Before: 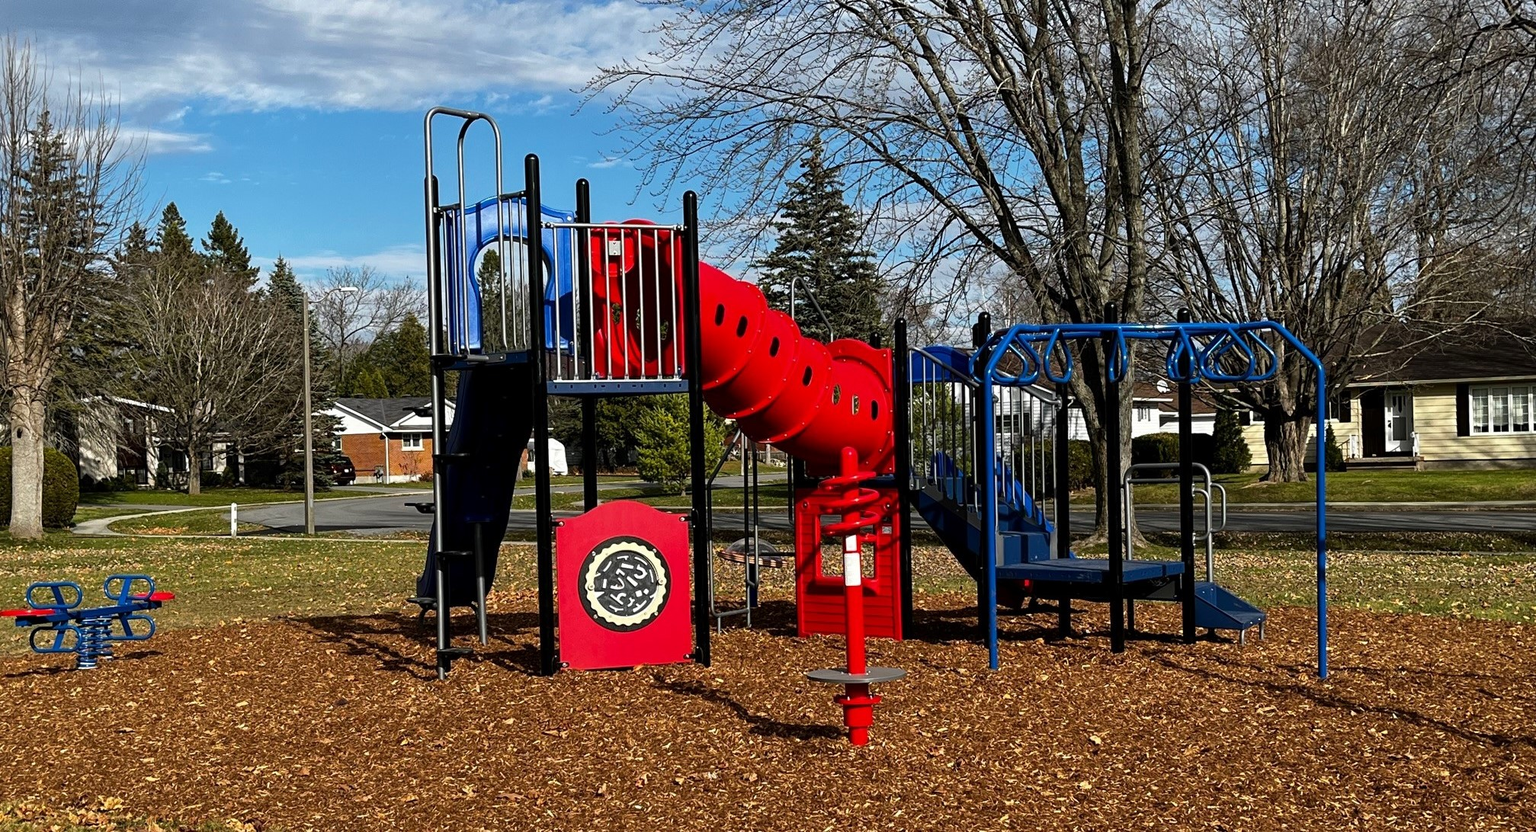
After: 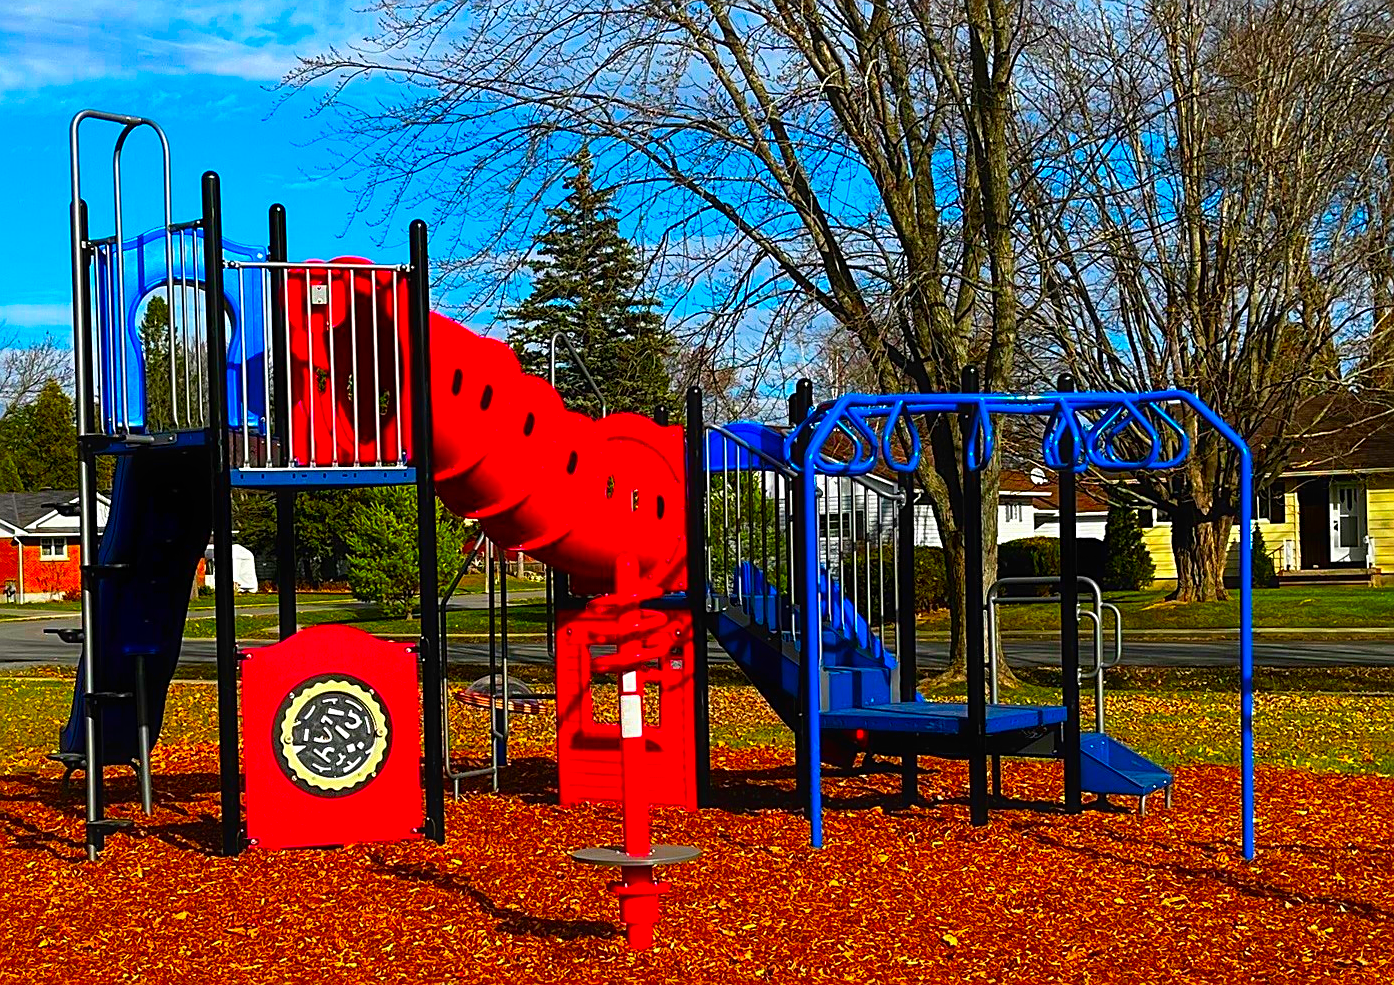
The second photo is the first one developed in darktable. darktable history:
color correction: highlights b* -0.048, saturation 2.96
contrast equalizer: octaves 7, y [[0.5, 0.488, 0.462, 0.461, 0.491, 0.5], [0.5 ×6], [0.5 ×6], [0 ×6], [0 ×6]]
crop and rotate: left 24.184%, top 2.883%, right 6.606%, bottom 6.859%
sharpen: on, module defaults
